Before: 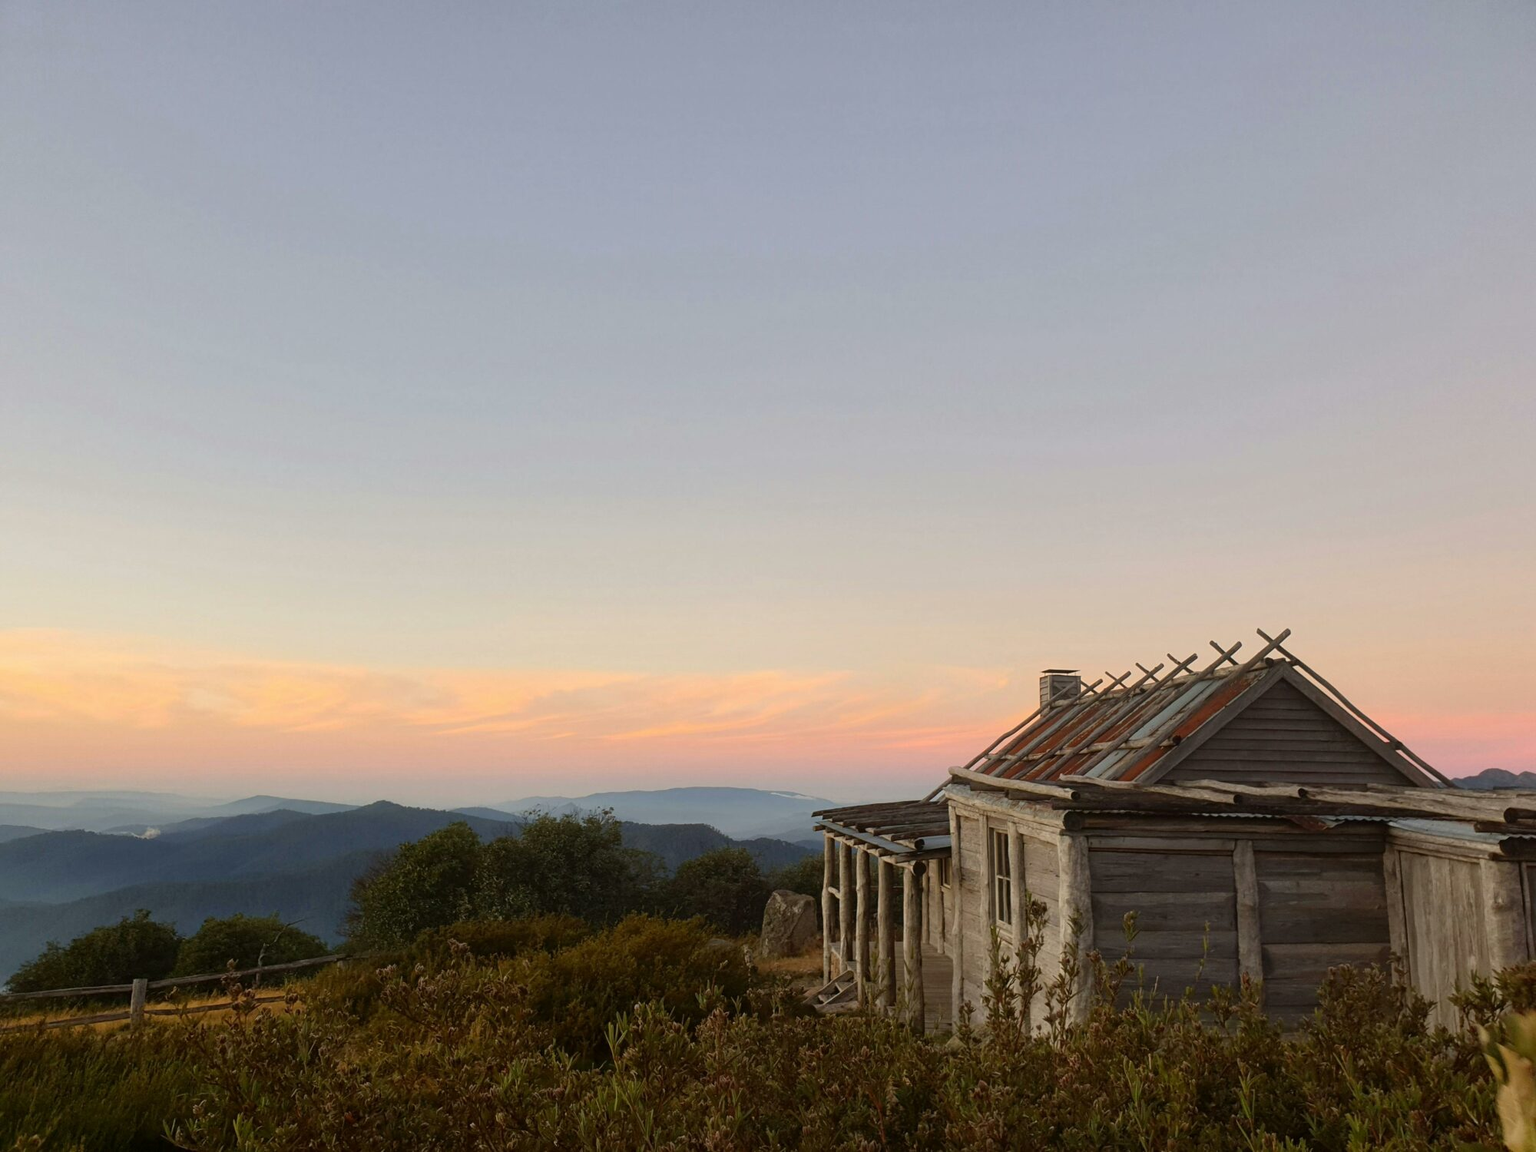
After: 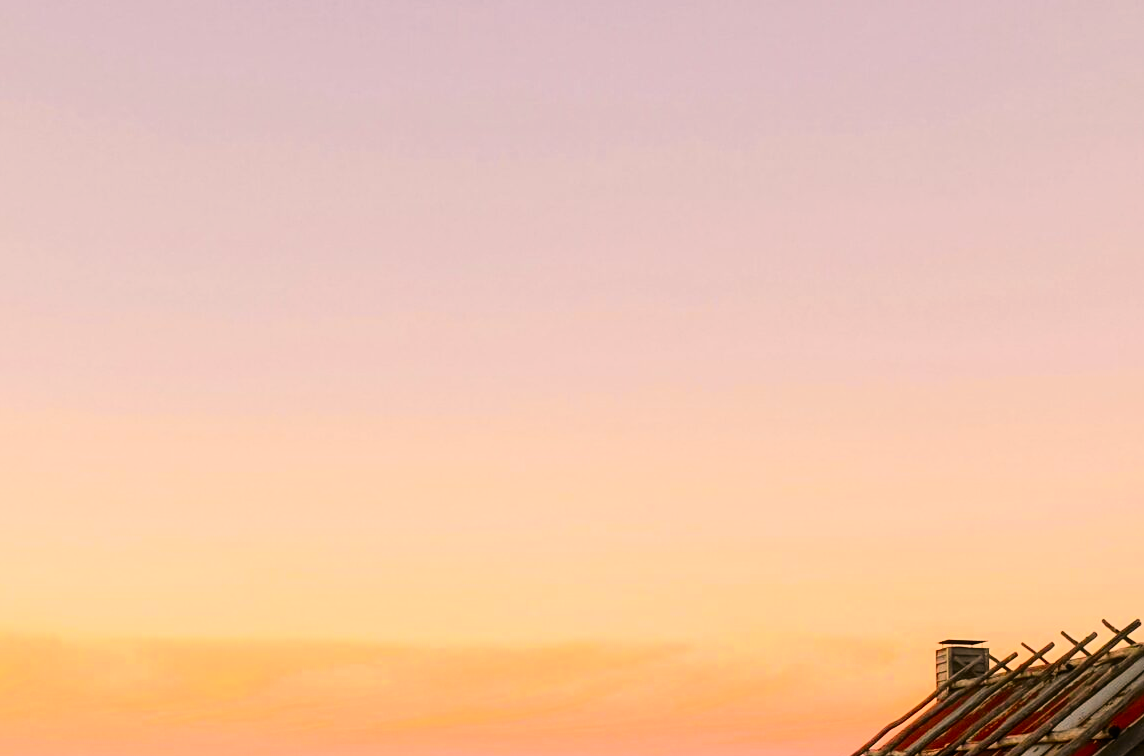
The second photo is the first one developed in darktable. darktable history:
filmic rgb: black relative exposure -7.15 EV, white relative exposure 5.36 EV, hardness 3.02, color science v6 (2022)
crop: left 20.932%, top 15.471%, right 21.848%, bottom 34.081%
white balance: red 1.045, blue 0.932
color correction: highlights a* 14.52, highlights b* 4.84
tone curve: curves: ch0 [(0, 0) (0.187, 0.12) (0.384, 0.363) (0.577, 0.681) (0.735, 0.881) (0.864, 0.959) (1, 0.987)]; ch1 [(0, 0) (0.402, 0.36) (0.476, 0.466) (0.501, 0.501) (0.518, 0.514) (0.564, 0.614) (0.614, 0.664) (0.741, 0.829) (1, 1)]; ch2 [(0, 0) (0.429, 0.387) (0.483, 0.481) (0.503, 0.501) (0.522, 0.531) (0.564, 0.605) (0.615, 0.697) (0.702, 0.774) (1, 0.895)], color space Lab, independent channels
